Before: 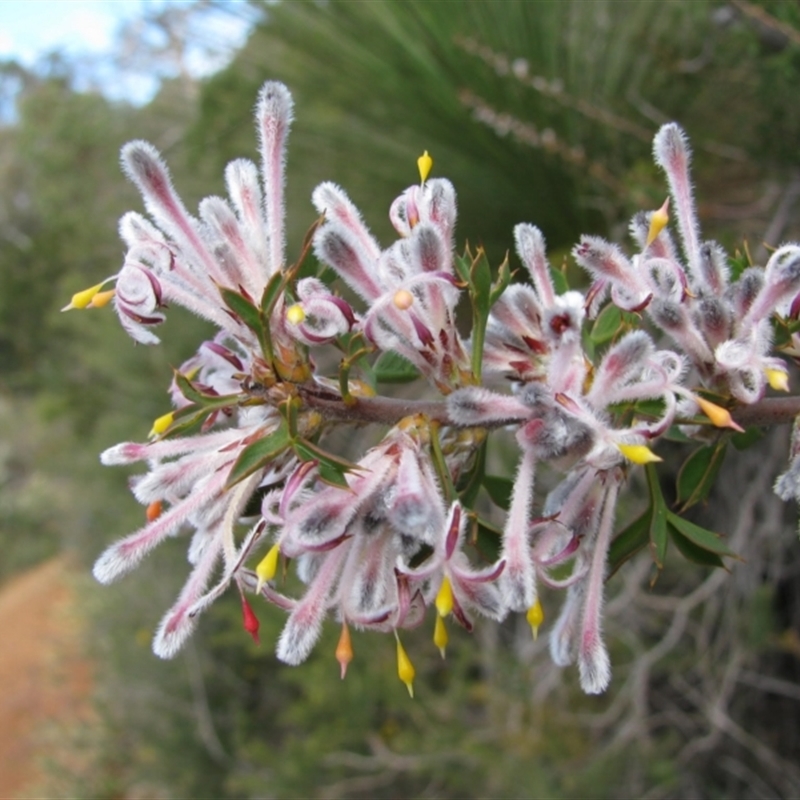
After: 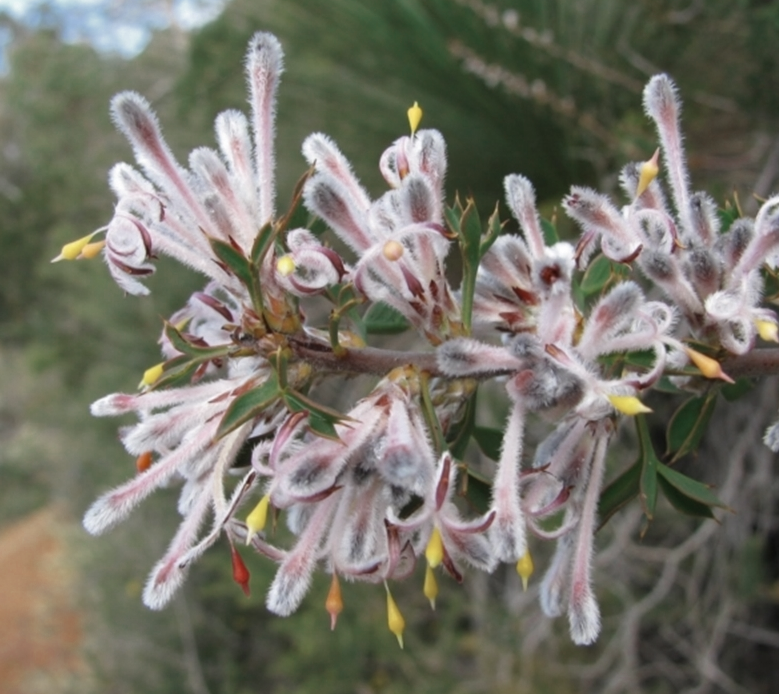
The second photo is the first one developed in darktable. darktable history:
crop: left 1.285%, top 6.198%, right 1.276%, bottom 7.016%
color zones: curves: ch0 [(0, 0.5) (0.125, 0.4) (0.25, 0.5) (0.375, 0.4) (0.5, 0.4) (0.625, 0.35) (0.75, 0.35) (0.875, 0.5)]; ch1 [(0, 0.35) (0.125, 0.45) (0.25, 0.35) (0.375, 0.35) (0.5, 0.35) (0.625, 0.35) (0.75, 0.45) (0.875, 0.35)]; ch2 [(0, 0.6) (0.125, 0.5) (0.25, 0.5) (0.375, 0.6) (0.5, 0.6) (0.625, 0.5) (0.75, 0.5) (0.875, 0.5)]
